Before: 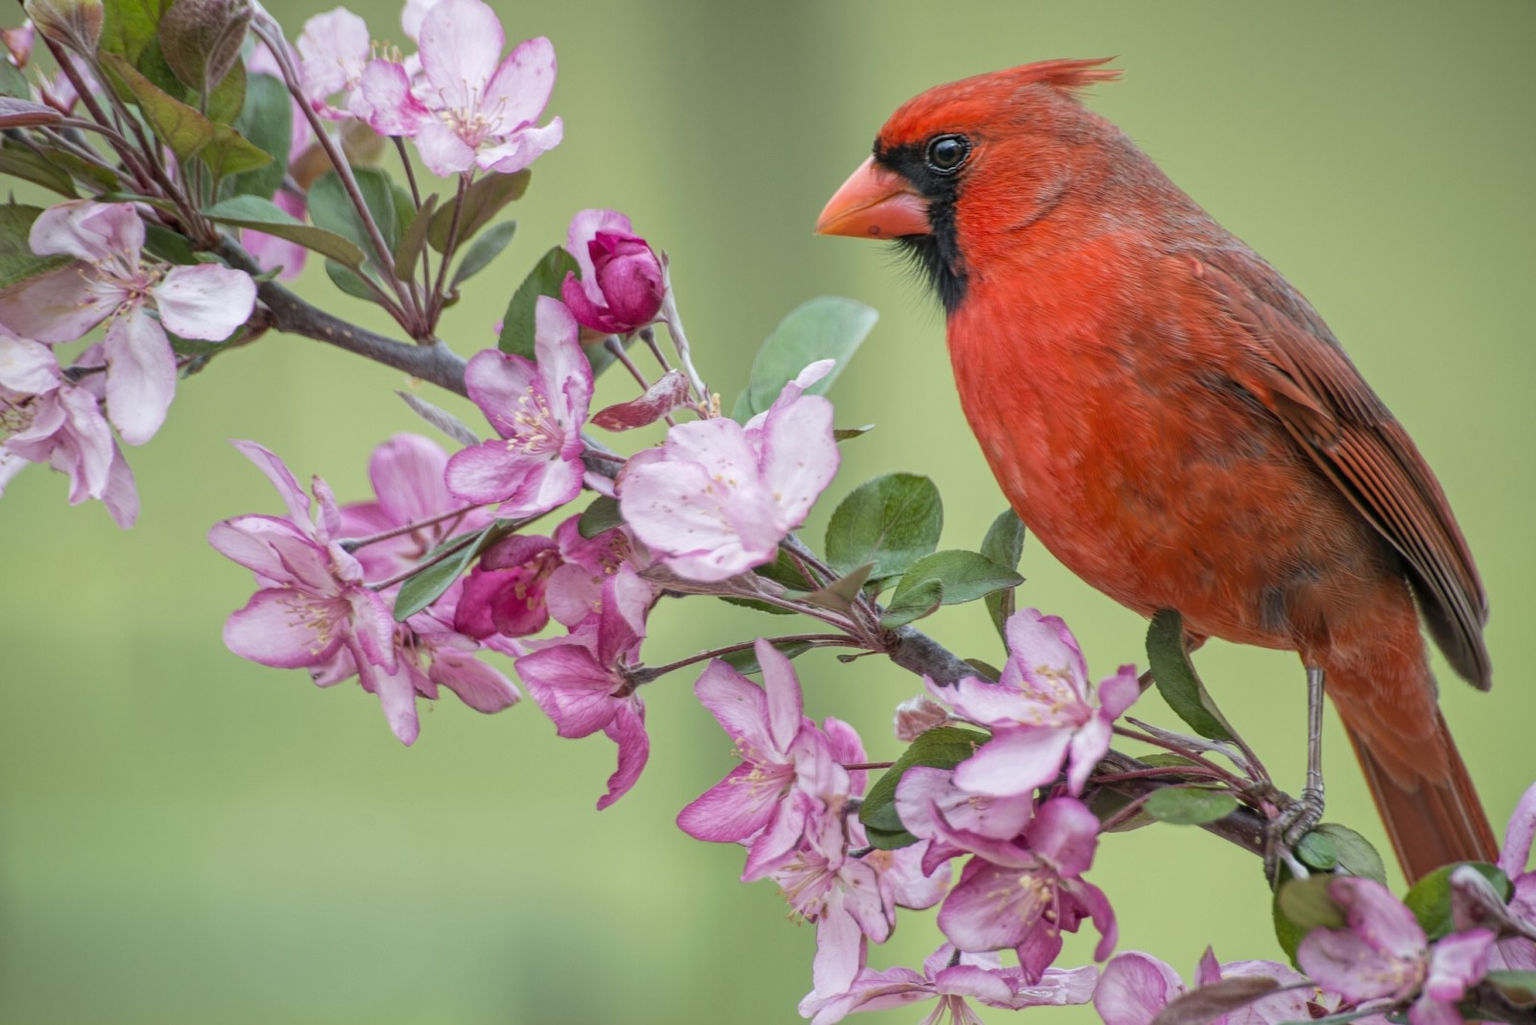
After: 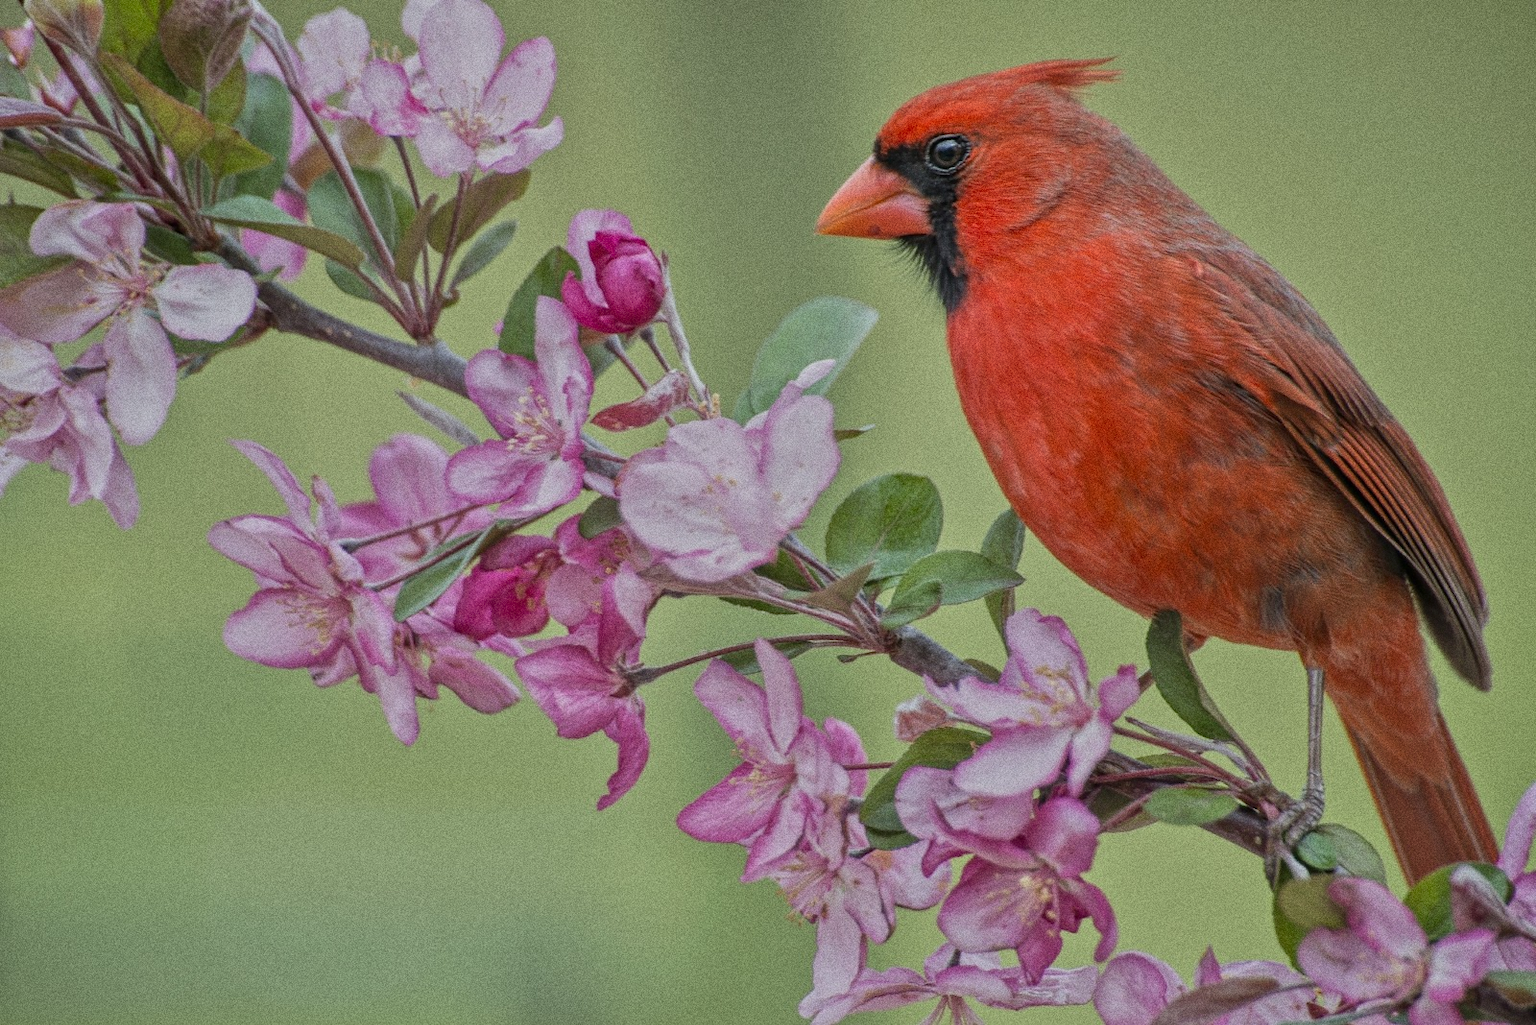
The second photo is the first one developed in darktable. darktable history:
grain: coarseness 0.09 ISO, strength 40%
tone equalizer: -8 EV -0.002 EV, -7 EV 0.005 EV, -6 EV -0.008 EV, -5 EV 0.007 EV, -4 EV -0.042 EV, -3 EV -0.233 EV, -2 EV -0.662 EV, -1 EV -0.983 EV, +0 EV -0.969 EV, smoothing diameter 2%, edges refinement/feathering 20, mask exposure compensation -1.57 EV, filter diffusion 5
